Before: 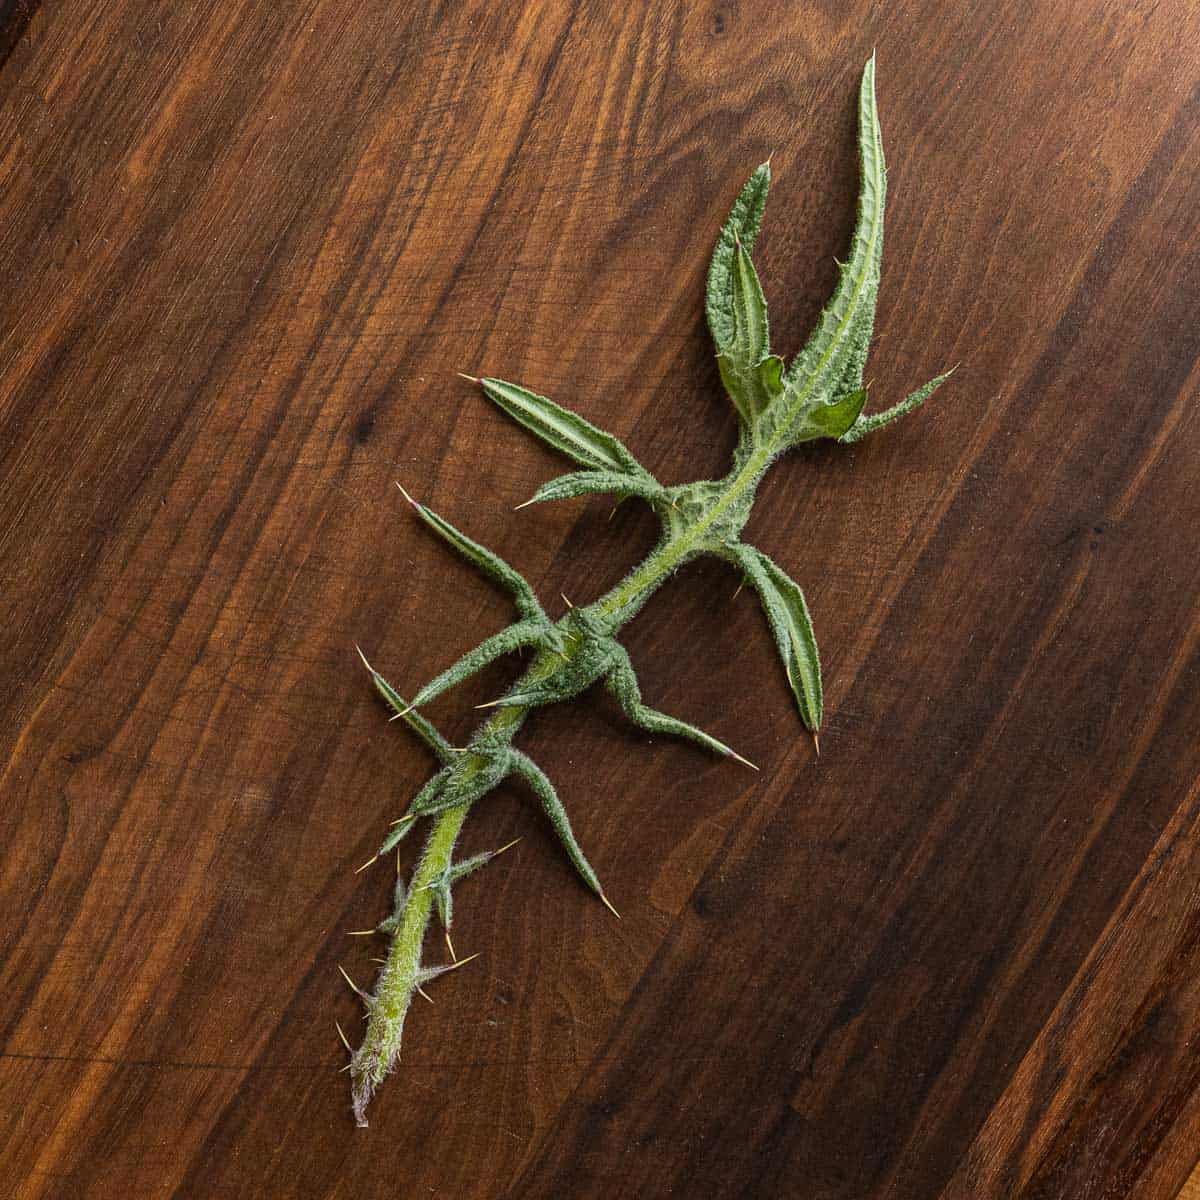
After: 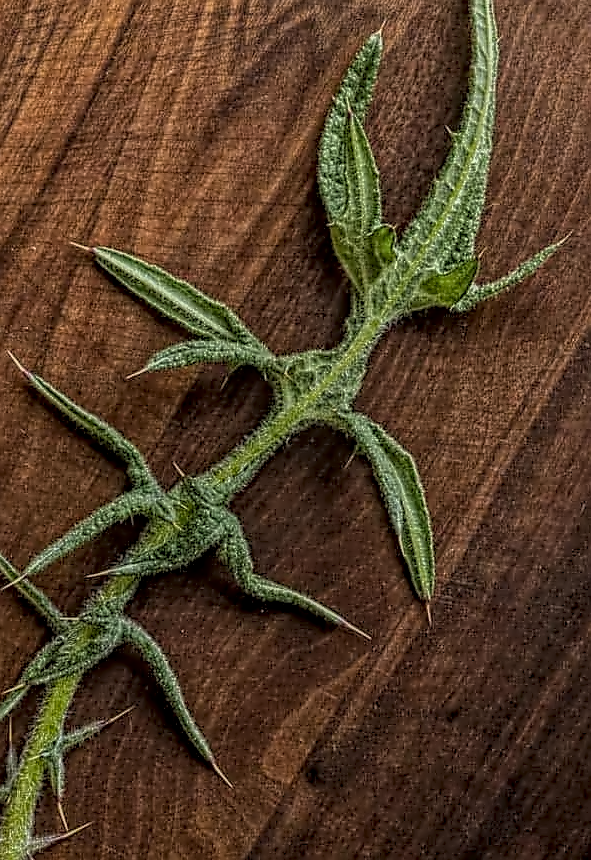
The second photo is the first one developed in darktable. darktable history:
contrast equalizer: octaves 7, y [[0.5, 0.542, 0.583, 0.625, 0.667, 0.708], [0.5 ×6], [0.5 ×6], [0, 0.033, 0.067, 0.1, 0.133, 0.167], [0, 0.05, 0.1, 0.15, 0.2, 0.25]]
local contrast: highlights 20%, shadows 27%, detail 199%, midtone range 0.2
crop: left 32.354%, top 10.934%, right 18.355%, bottom 17.374%
exposure: black level correction 0.001, exposure -0.201 EV, compensate highlight preservation false
sharpen: on, module defaults
